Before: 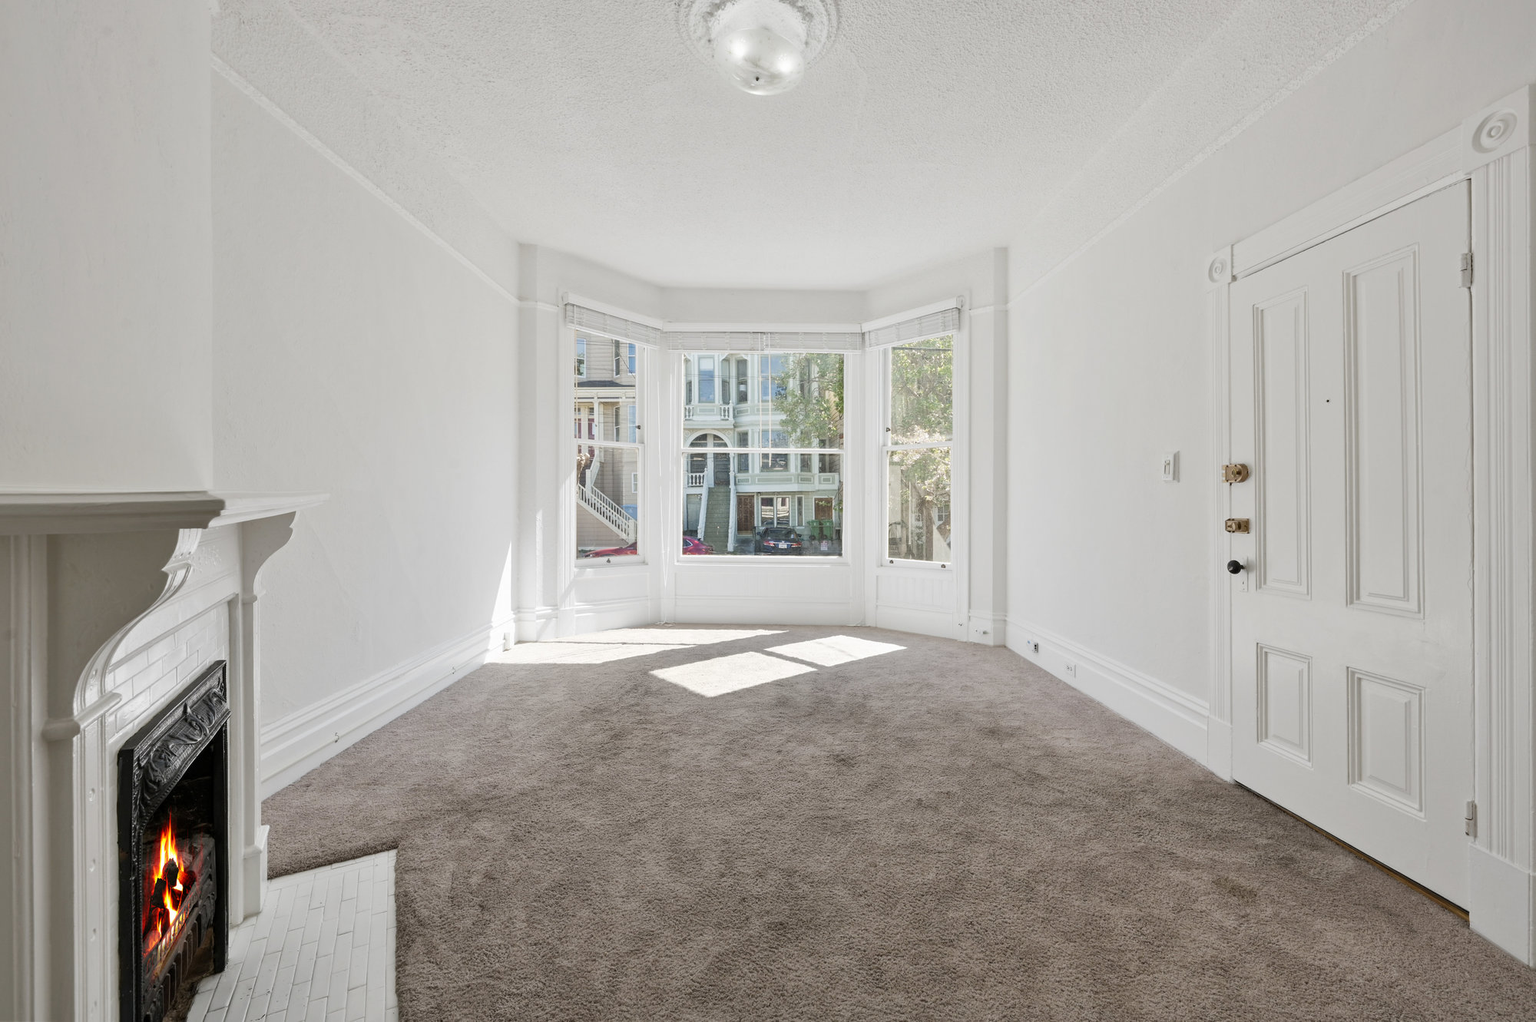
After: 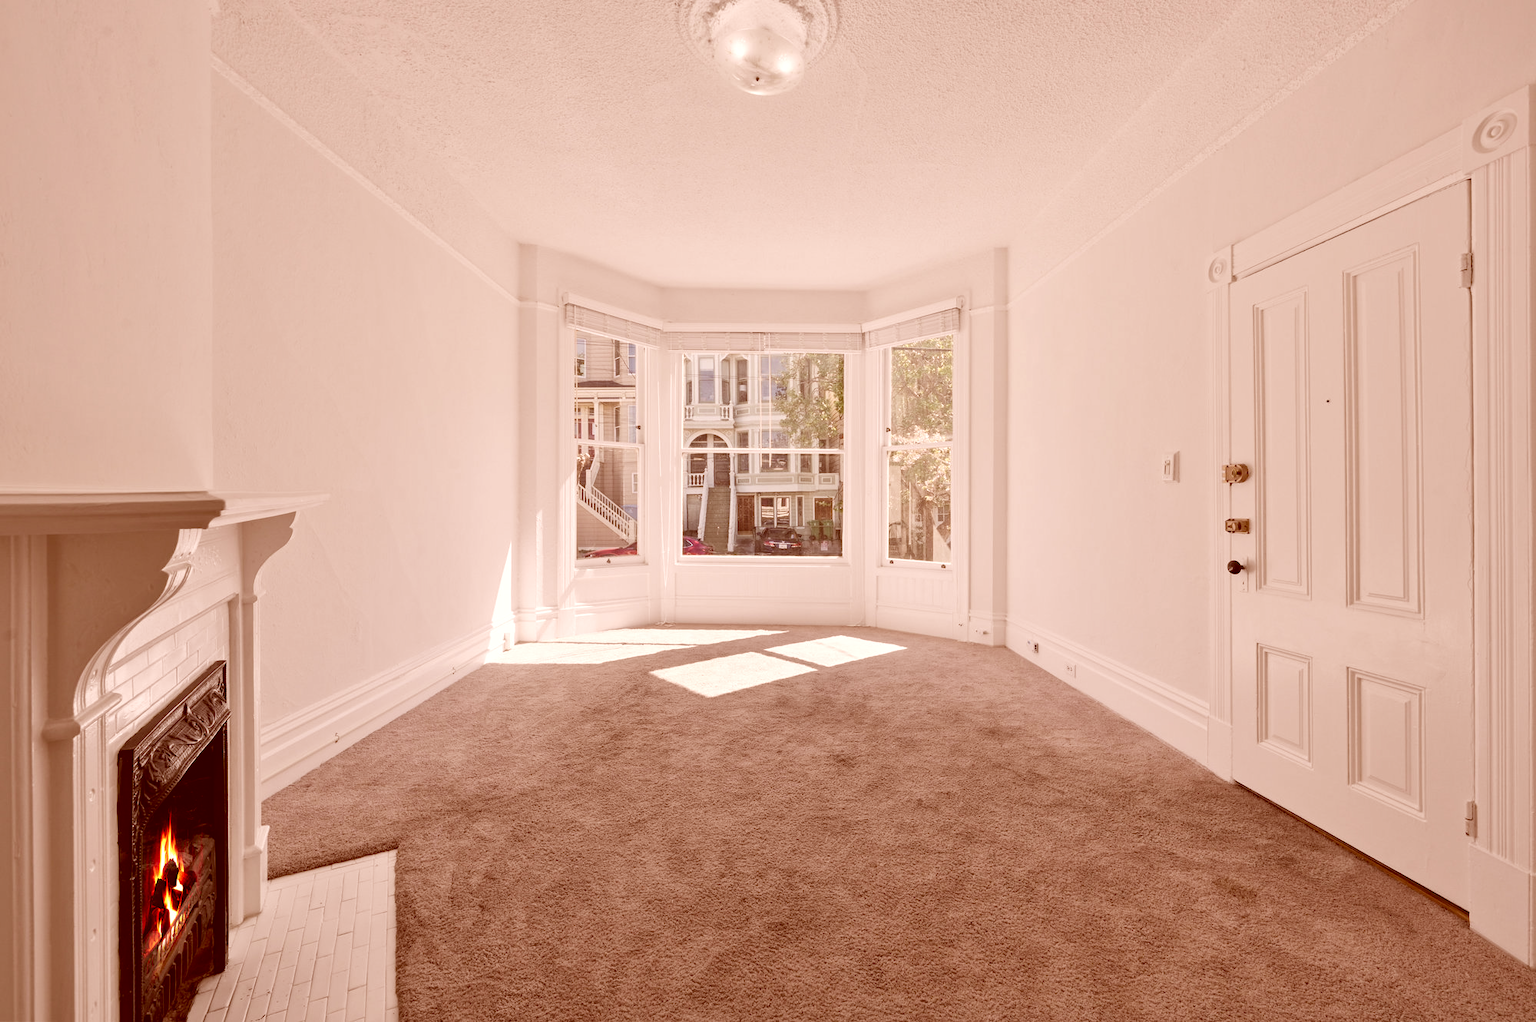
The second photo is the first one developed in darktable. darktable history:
color correction: highlights a* 9.03, highlights b* 8.71, shadows a* 40, shadows b* 40, saturation 0.8
exposure: exposure 0.131 EV, compensate highlight preservation false
